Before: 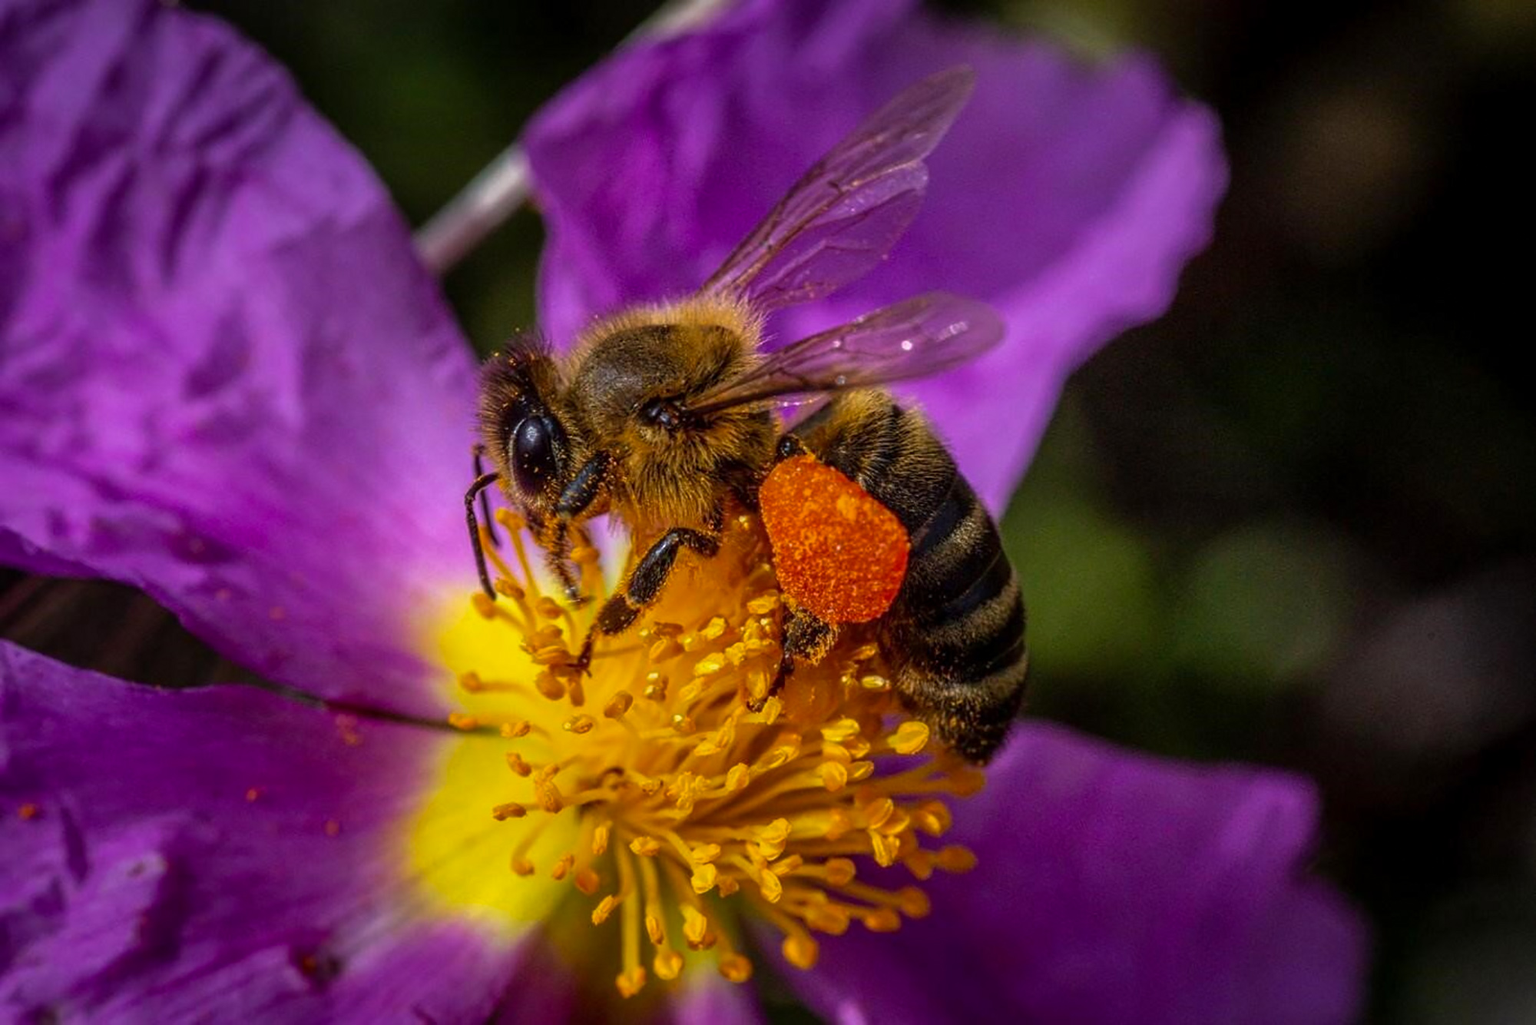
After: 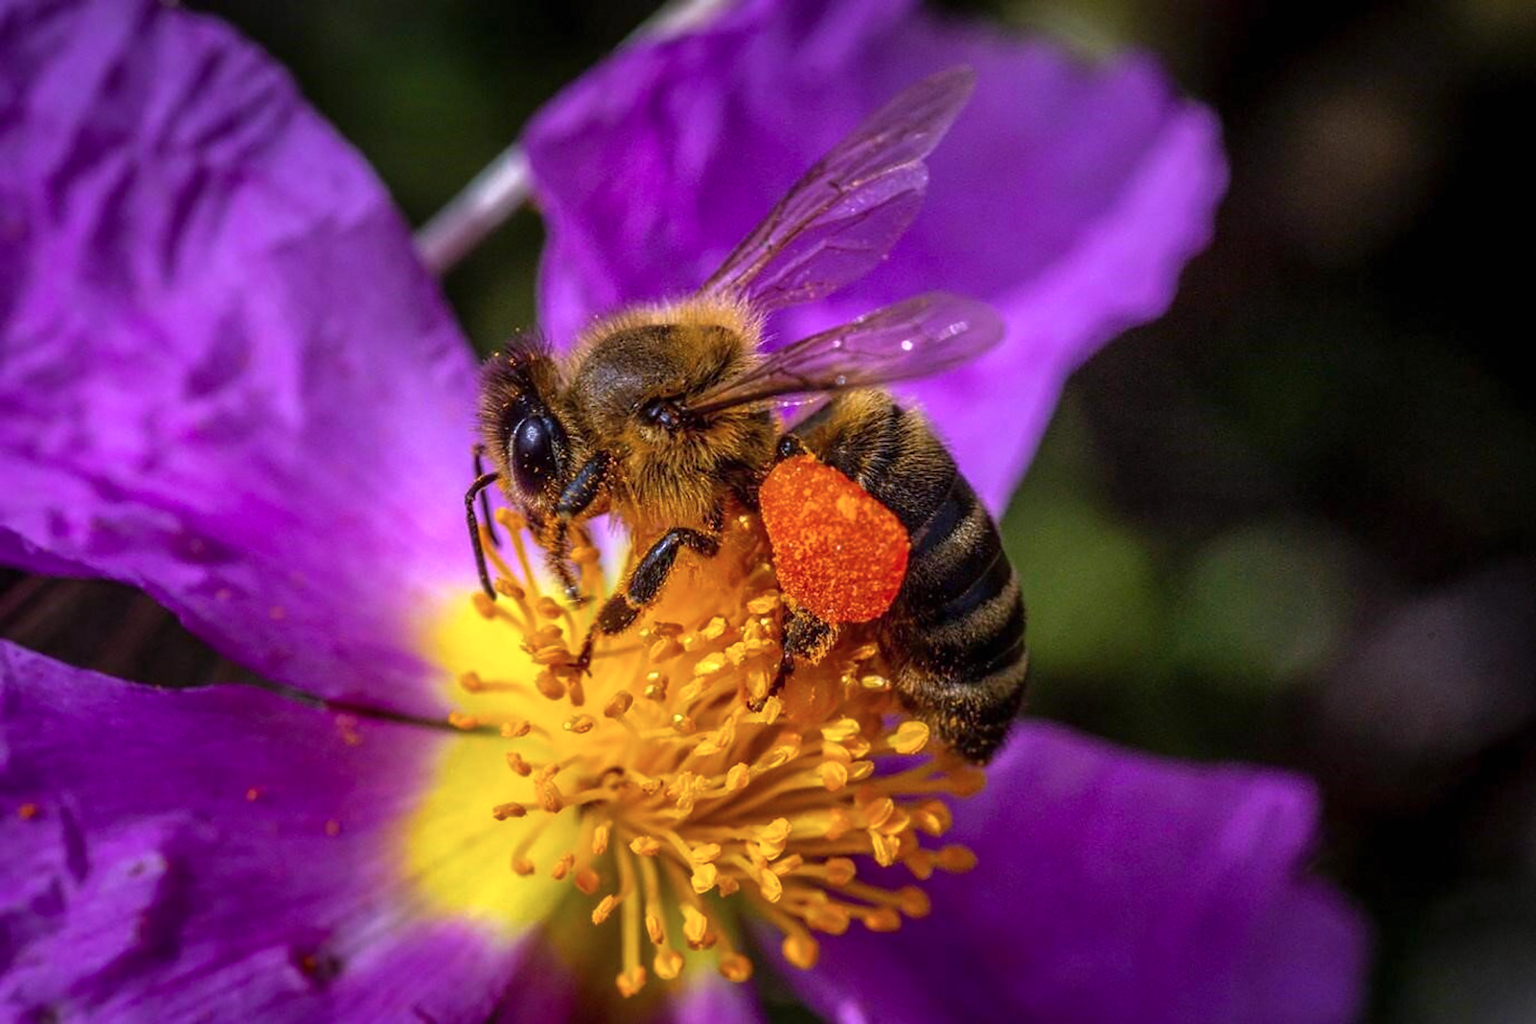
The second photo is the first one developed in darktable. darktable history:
color calibration: illuminant custom, x 0.363, y 0.385, temperature 4528.03 K
exposure: black level correction 0, exposure 0.4 EV, compensate exposure bias true, compensate highlight preservation false
base curve: exposure shift 0, preserve colors none
